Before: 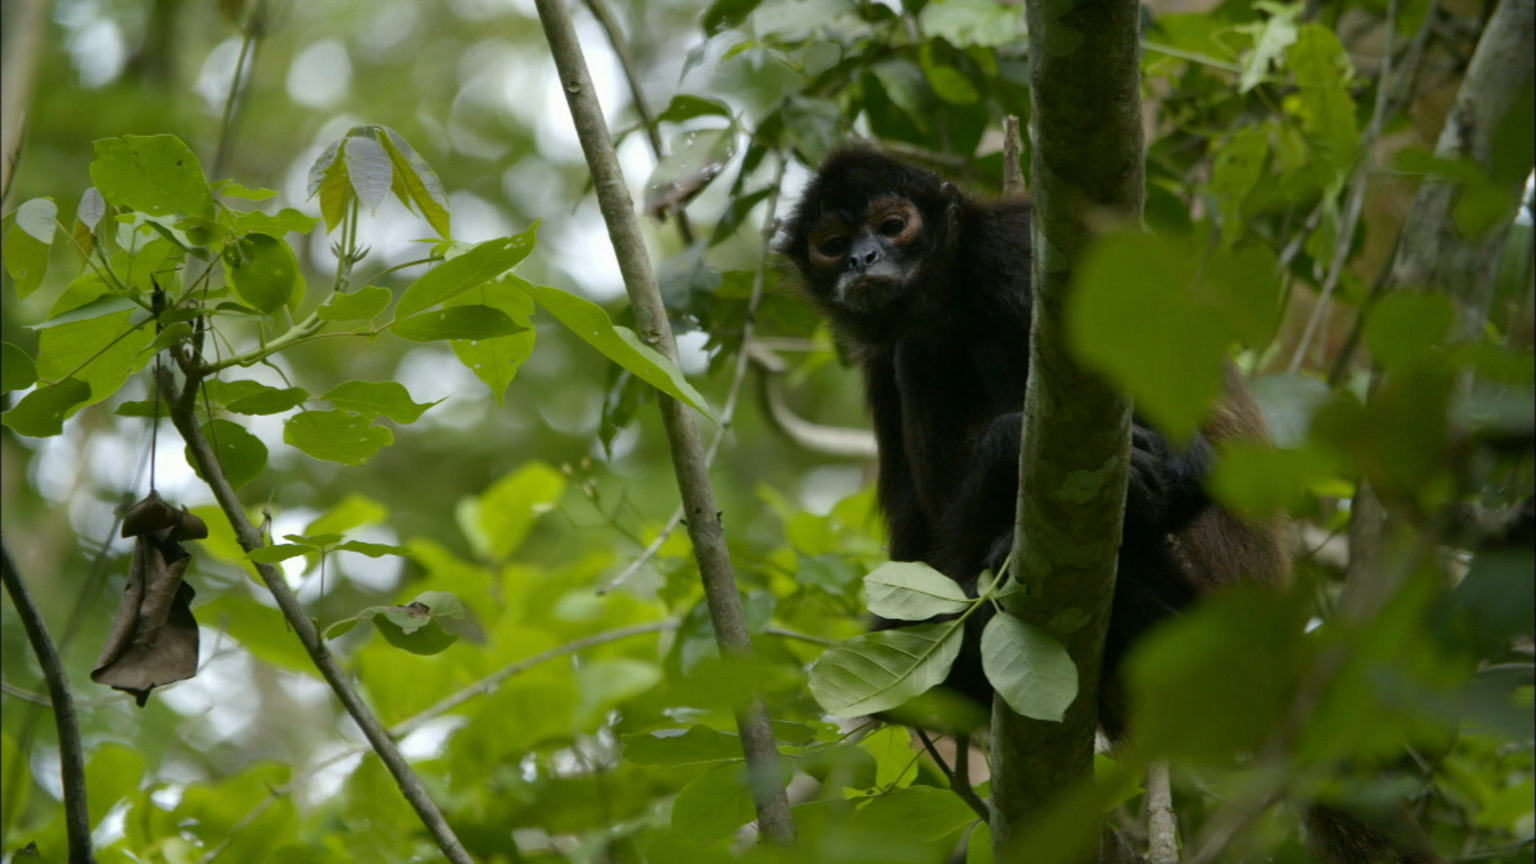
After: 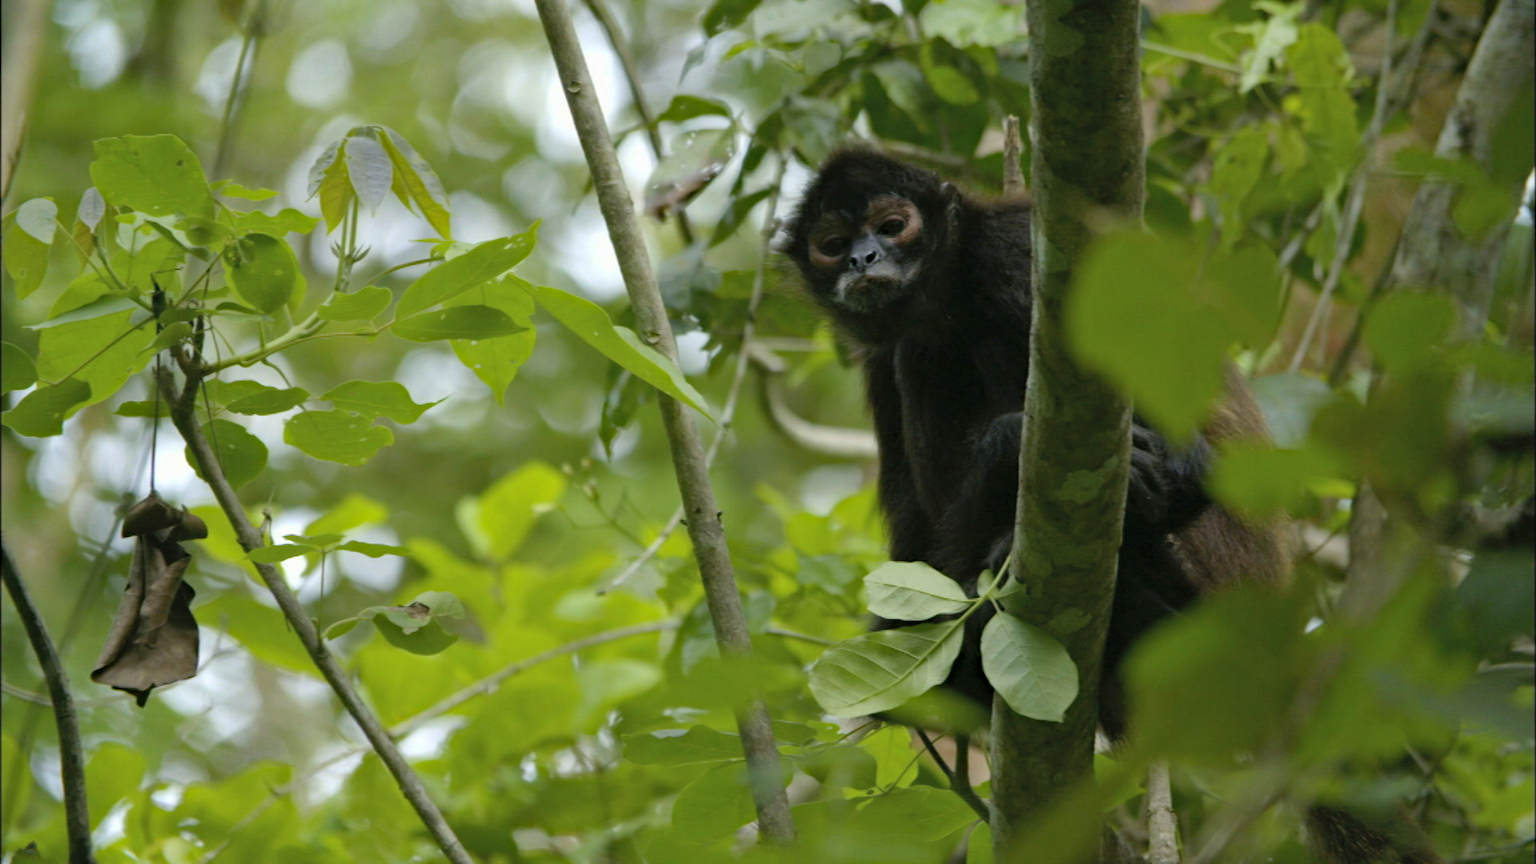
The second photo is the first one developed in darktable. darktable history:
contrast brightness saturation: brightness 0.13
haze removal: adaptive false
